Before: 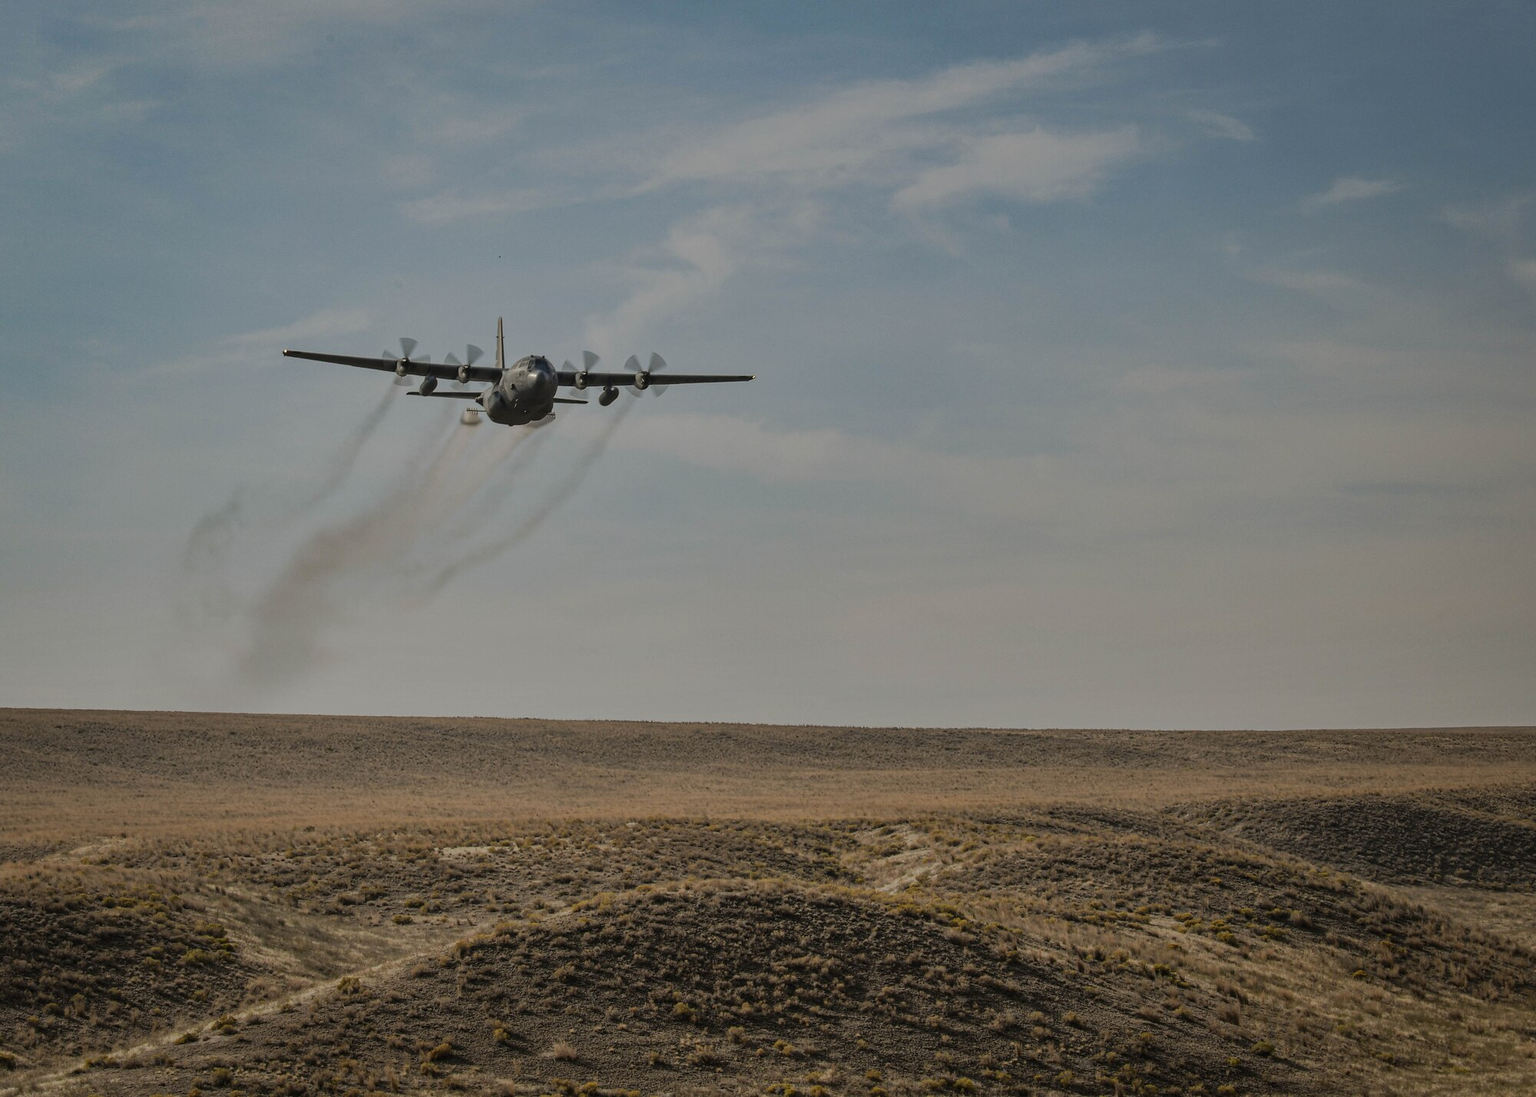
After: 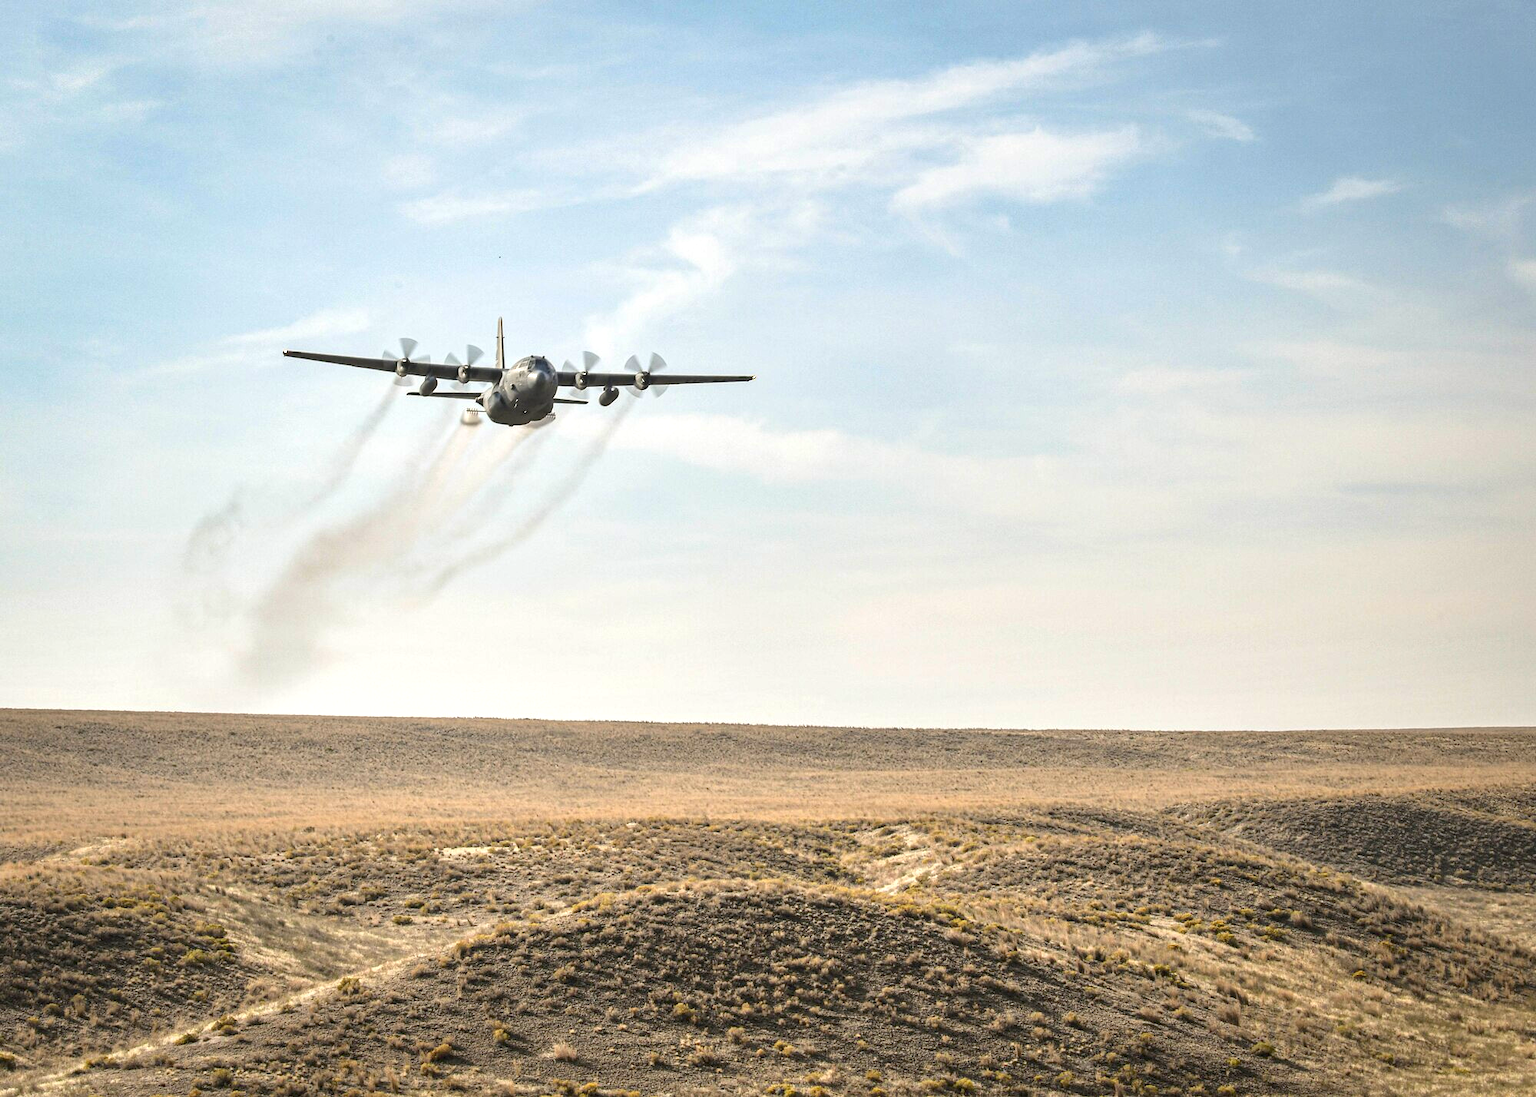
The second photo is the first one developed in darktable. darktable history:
exposure: black level correction 0.001, exposure 1.733 EV, compensate highlight preservation false
